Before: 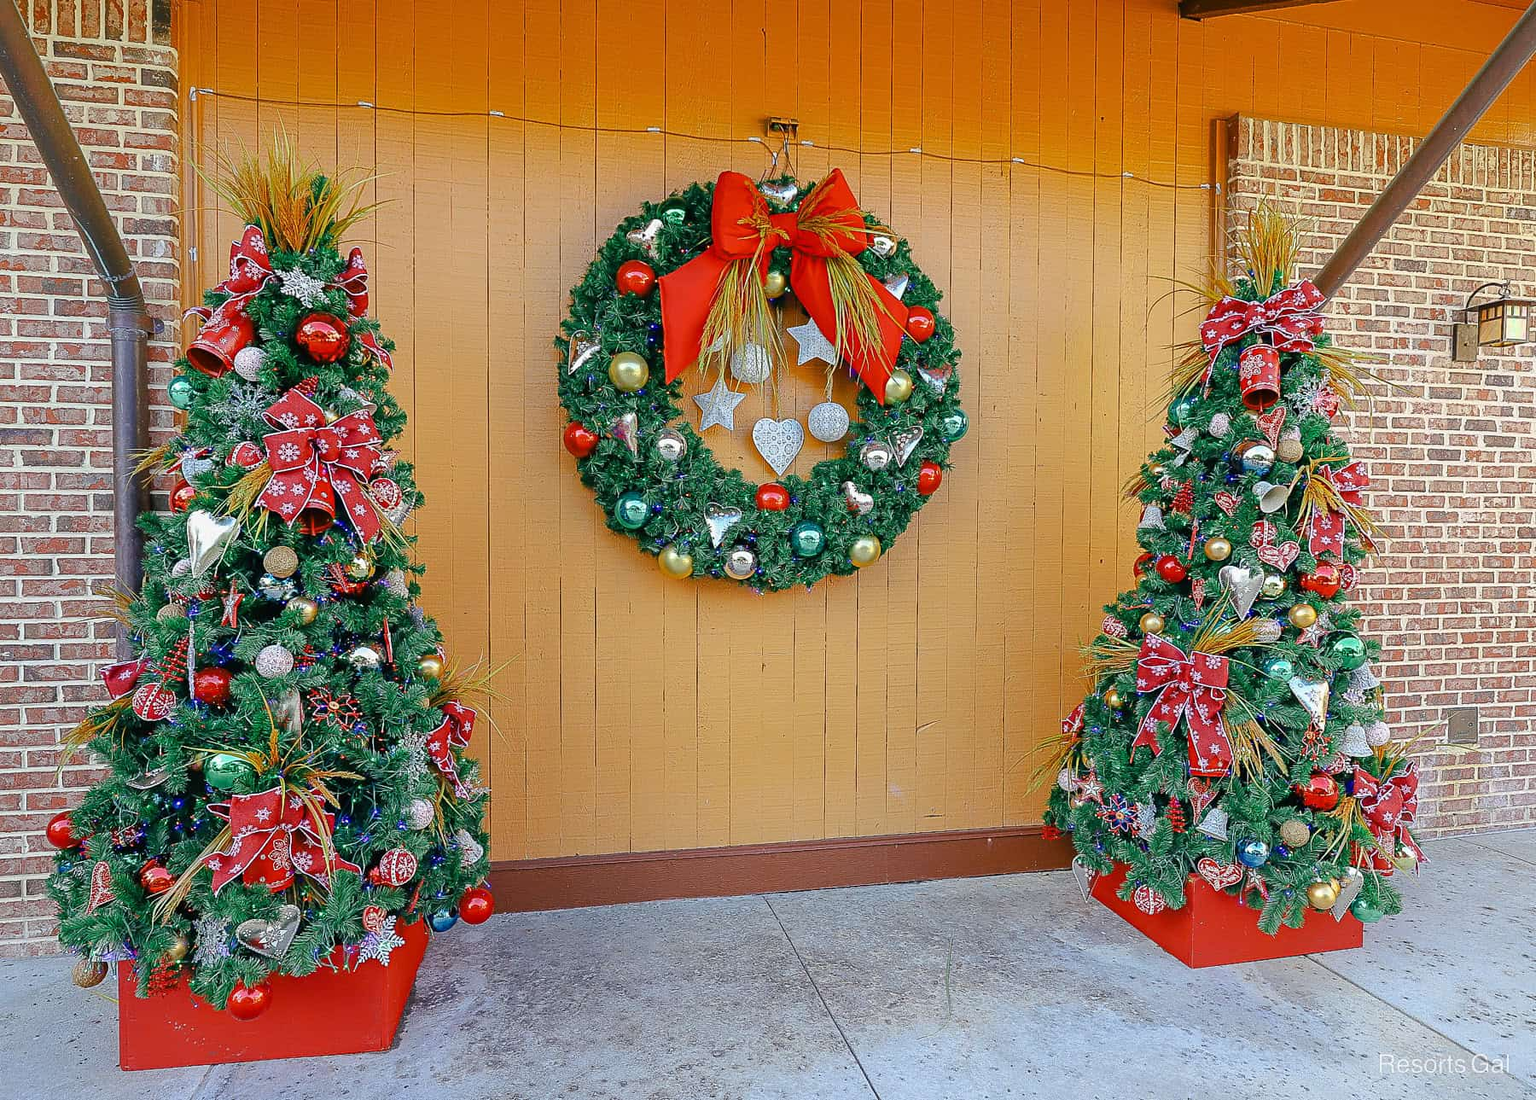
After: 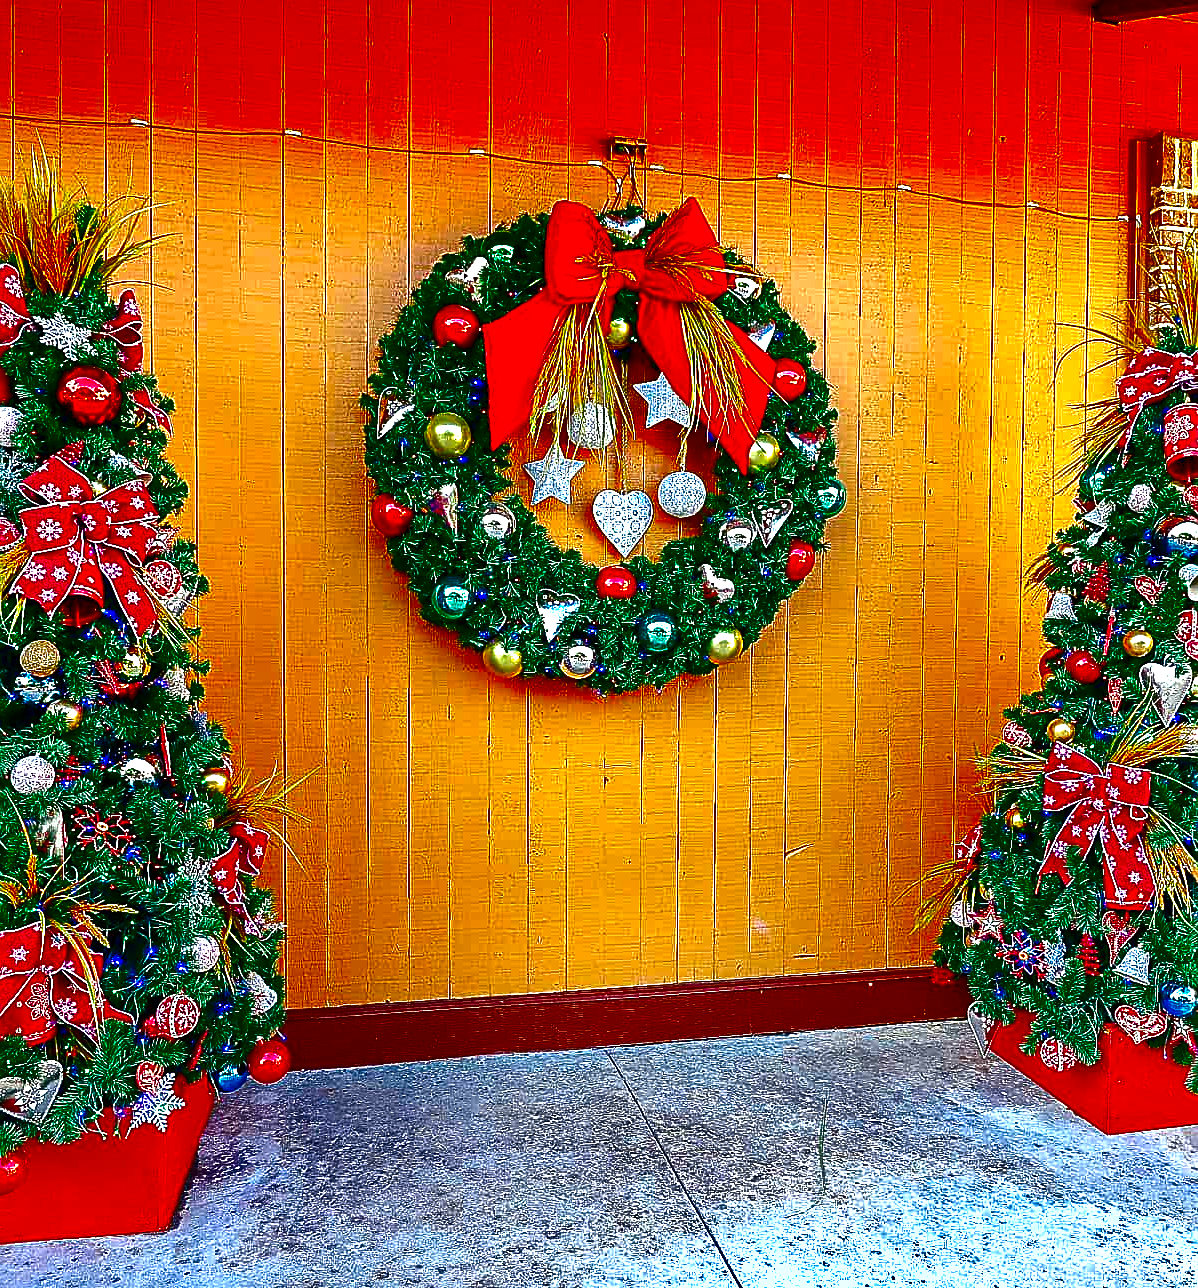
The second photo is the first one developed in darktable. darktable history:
tone equalizer: mask exposure compensation -0.502 EV
exposure: black level correction 0, exposure 1.029 EV, compensate highlight preservation false
crop and rotate: left 16.065%, right 17.334%
sharpen: on, module defaults
shadows and highlights: shadows 43.68, white point adjustment -1.28, soften with gaussian
contrast brightness saturation: brightness -0.984, saturation 0.983
